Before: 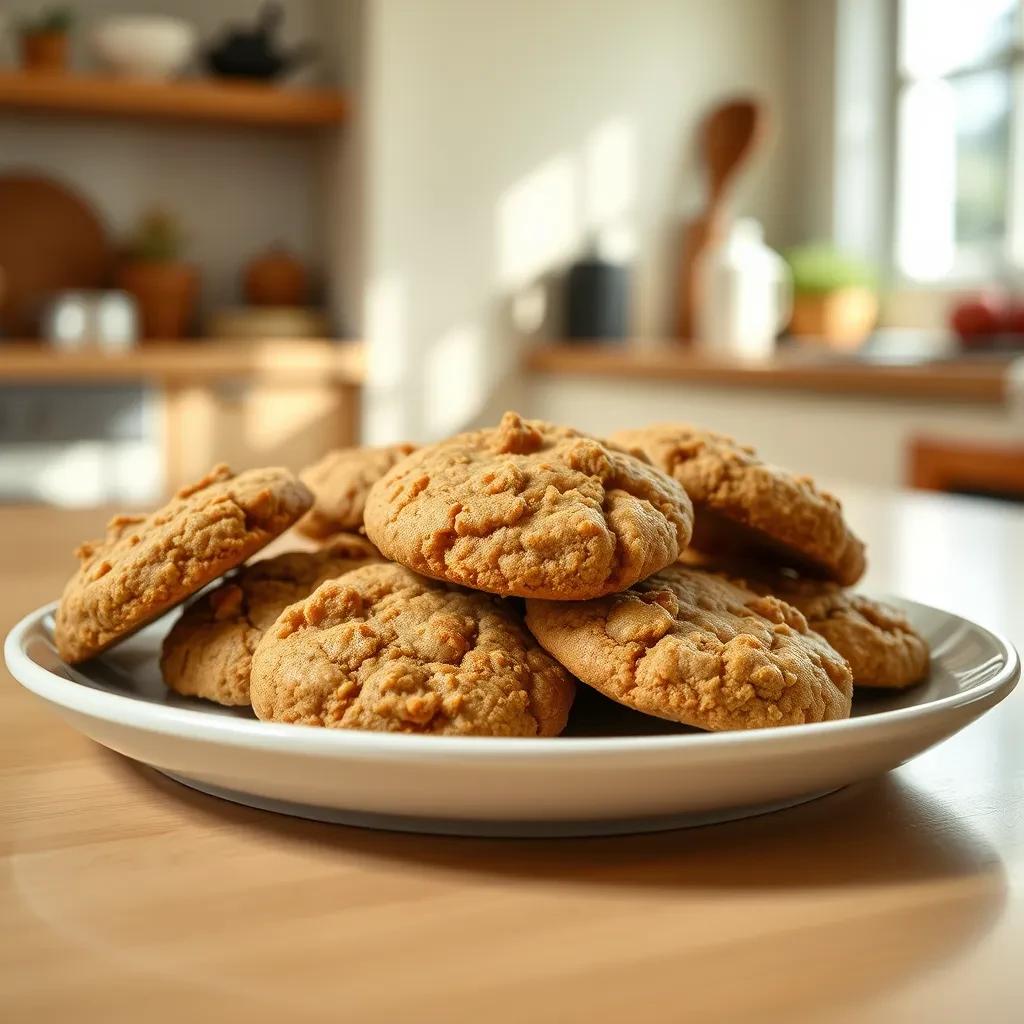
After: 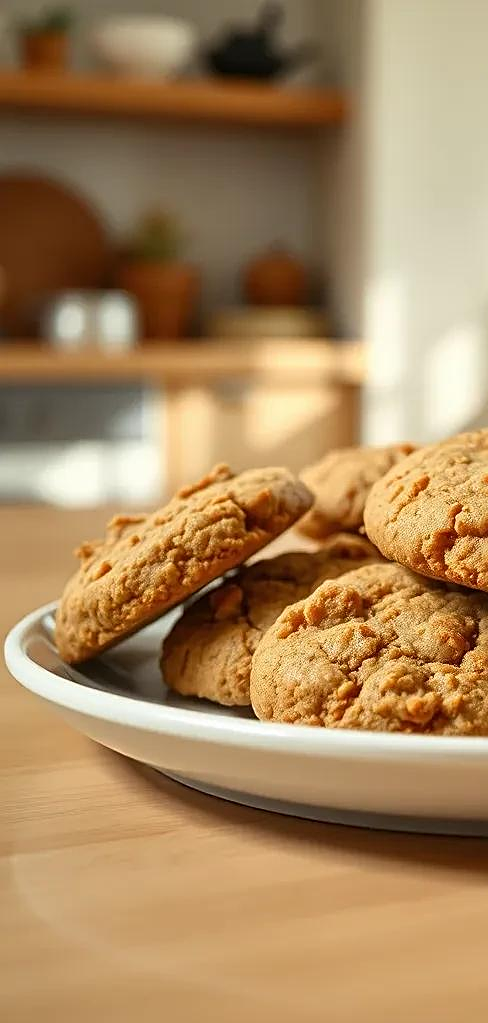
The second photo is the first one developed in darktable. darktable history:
sharpen: on, module defaults
crop and rotate: left 0.053%, top 0%, right 52.235%
